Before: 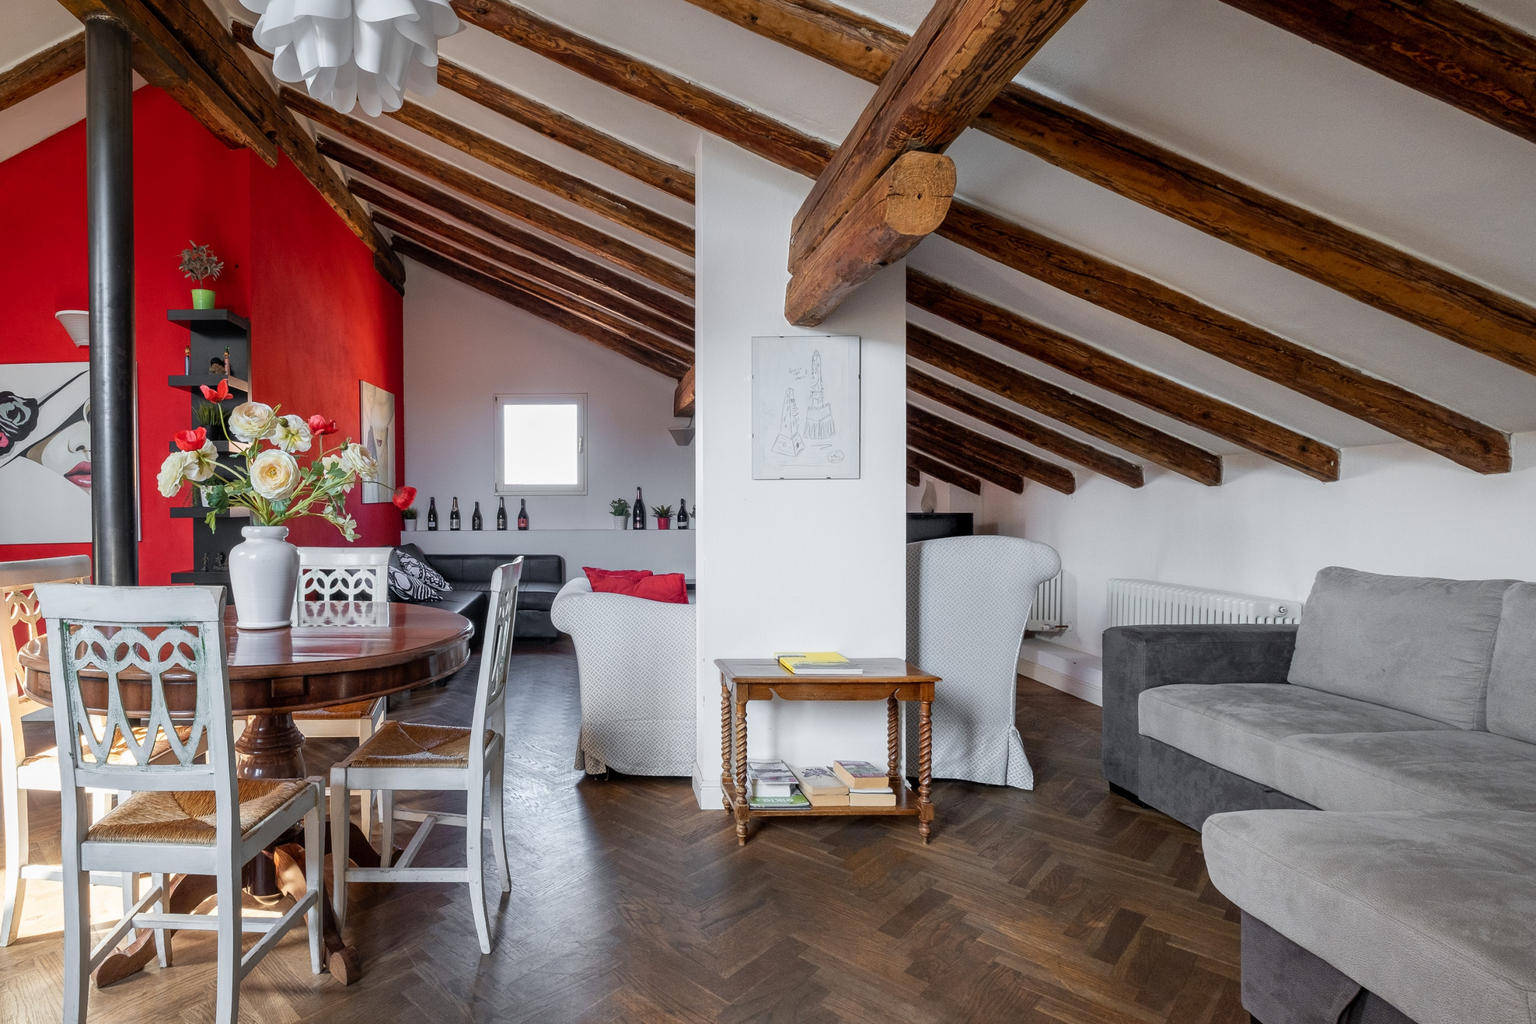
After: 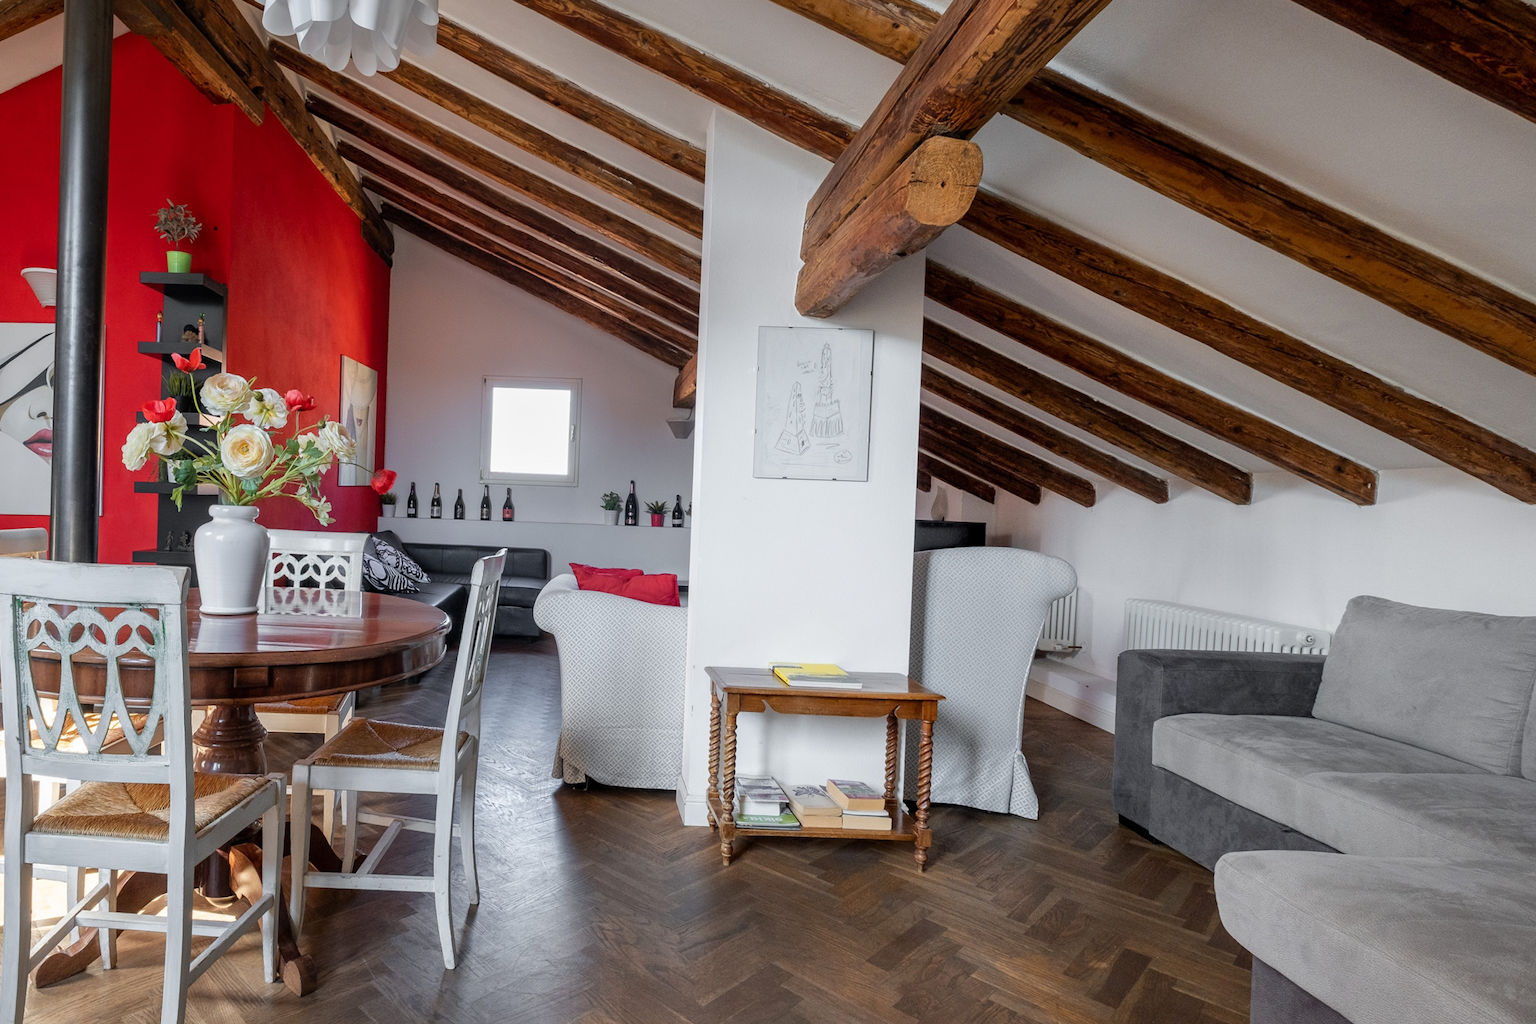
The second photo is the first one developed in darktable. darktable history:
crop and rotate: angle -2.38°
tone equalizer: -8 EV -1.84 EV, -7 EV -1.16 EV, -6 EV -1.62 EV, smoothing diameter 25%, edges refinement/feathering 10, preserve details guided filter
